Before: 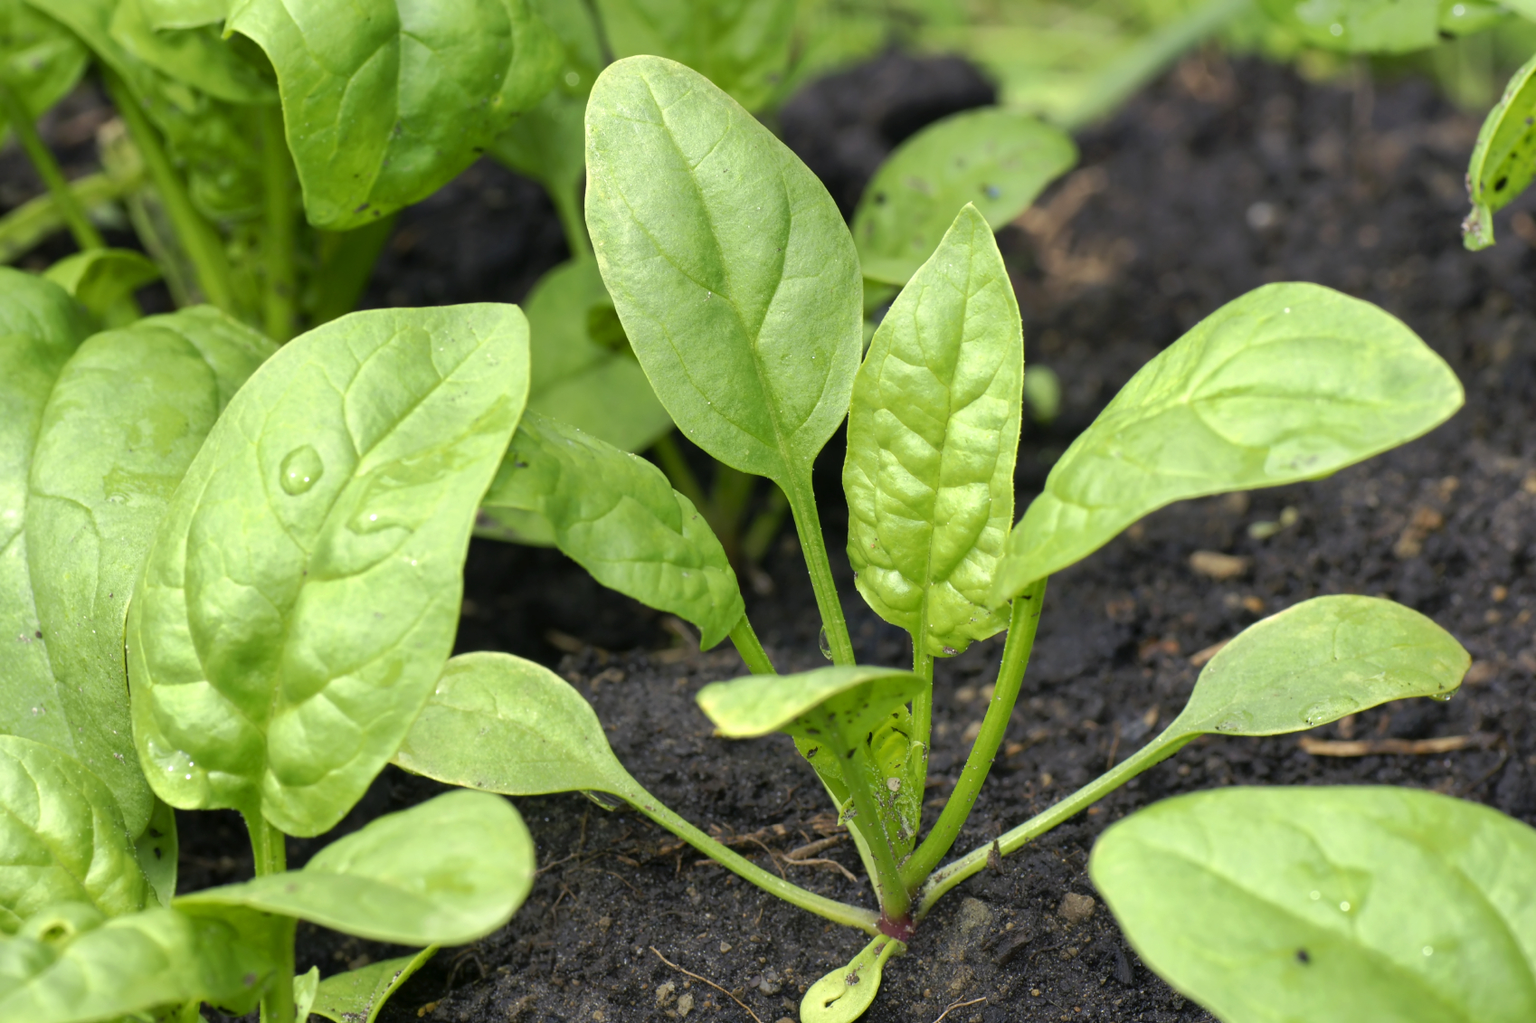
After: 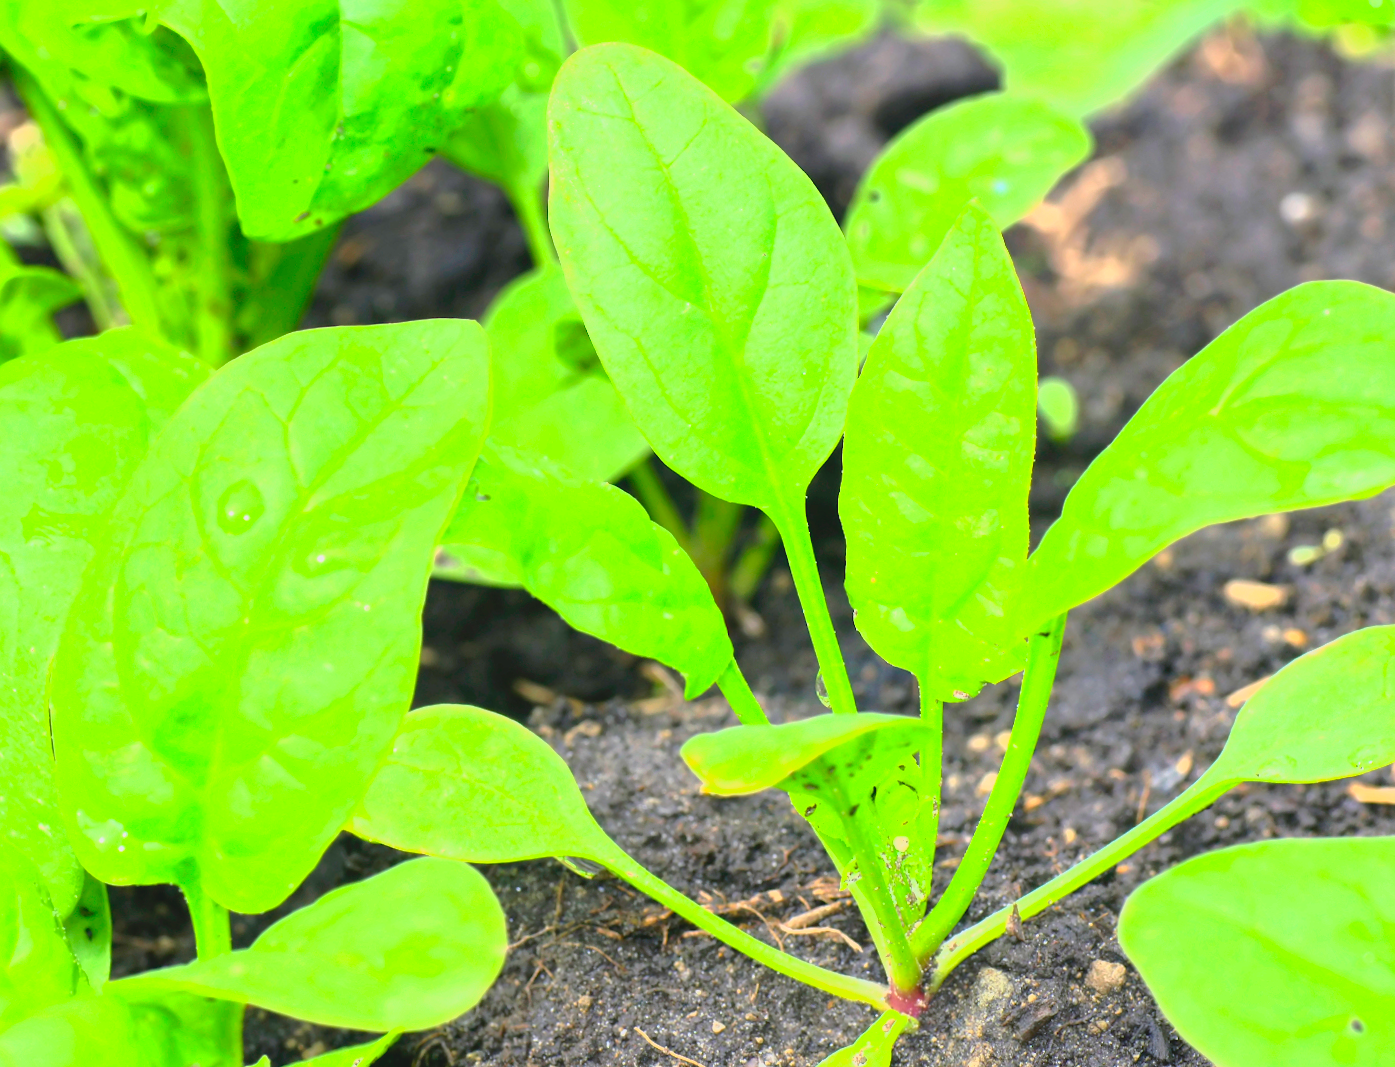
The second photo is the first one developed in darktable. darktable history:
crop and rotate: angle 1°, left 4.281%, top 0.642%, right 11.383%, bottom 2.486%
exposure: exposure 2.25 EV, compensate highlight preservation false
contrast brightness saturation: saturation -0.05
lowpass: radius 0.1, contrast 0.85, saturation 1.1, unbound 0
color balance: on, module defaults
